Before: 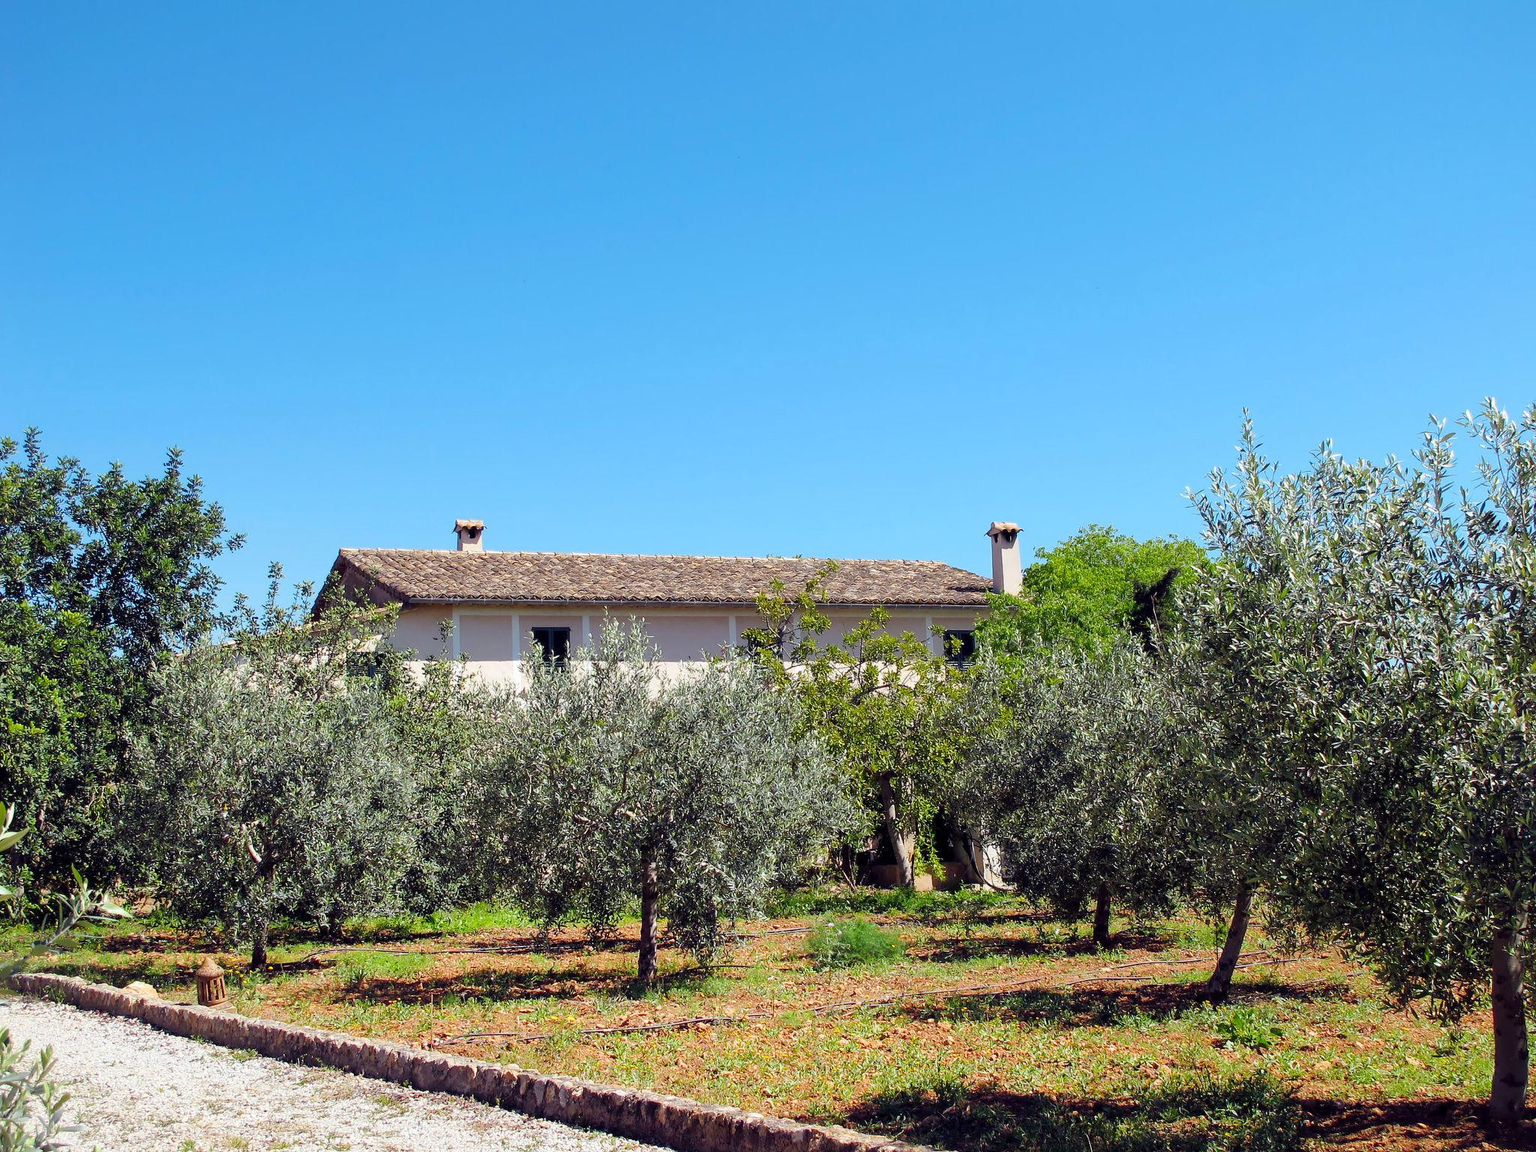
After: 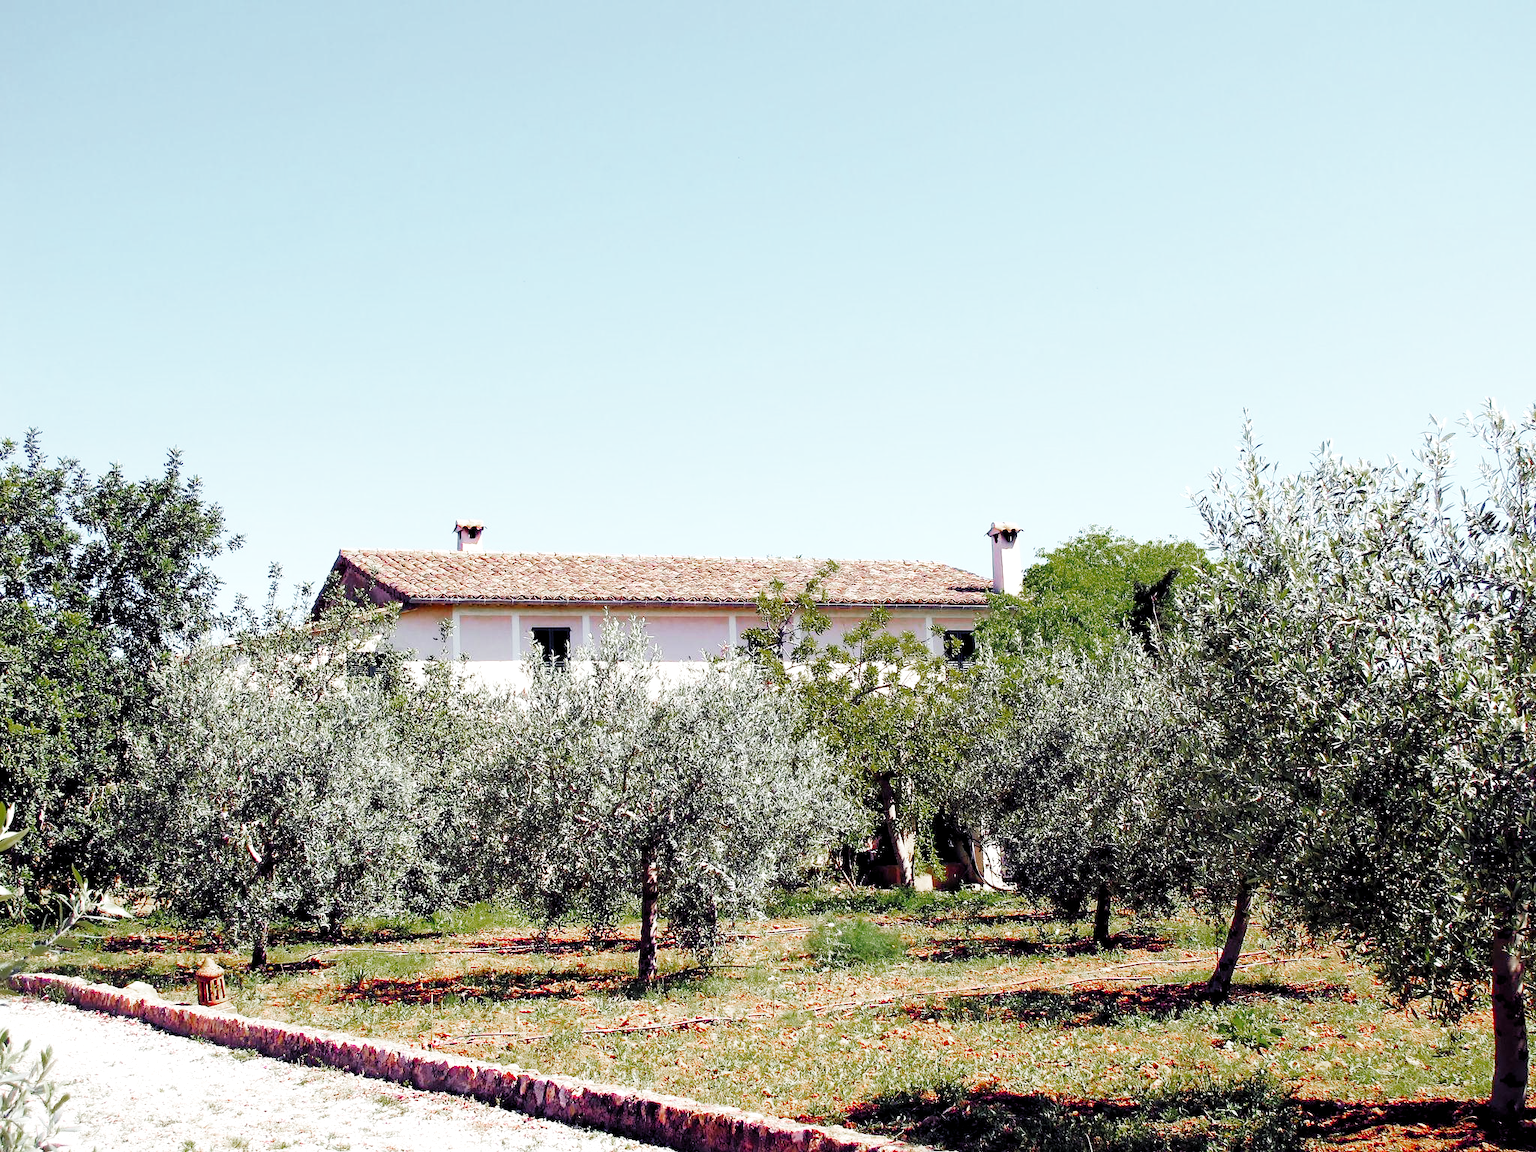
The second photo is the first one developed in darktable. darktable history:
levels: levels [0.026, 0.507, 0.987]
base curve: curves: ch0 [(0, 0.003) (0.001, 0.002) (0.006, 0.004) (0.02, 0.022) (0.048, 0.086) (0.094, 0.234) (0.162, 0.431) (0.258, 0.629) (0.385, 0.8) (0.548, 0.918) (0.751, 0.988) (1, 1)], preserve colors none
color zones: curves: ch0 [(0, 0.48) (0.209, 0.398) (0.305, 0.332) (0.429, 0.493) (0.571, 0.5) (0.714, 0.5) (0.857, 0.5) (1, 0.48)]; ch1 [(0, 0.736) (0.143, 0.625) (0.225, 0.371) (0.429, 0.256) (0.571, 0.241) (0.714, 0.213) (0.857, 0.48) (1, 0.736)]; ch2 [(0, 0.448) (0.143, 0.498) (0.286, 0.5) (0.429, 0.5) (0.571, 0.5) (0.714, 0.5) (0.857, 0.5) (1, 0.448)]
